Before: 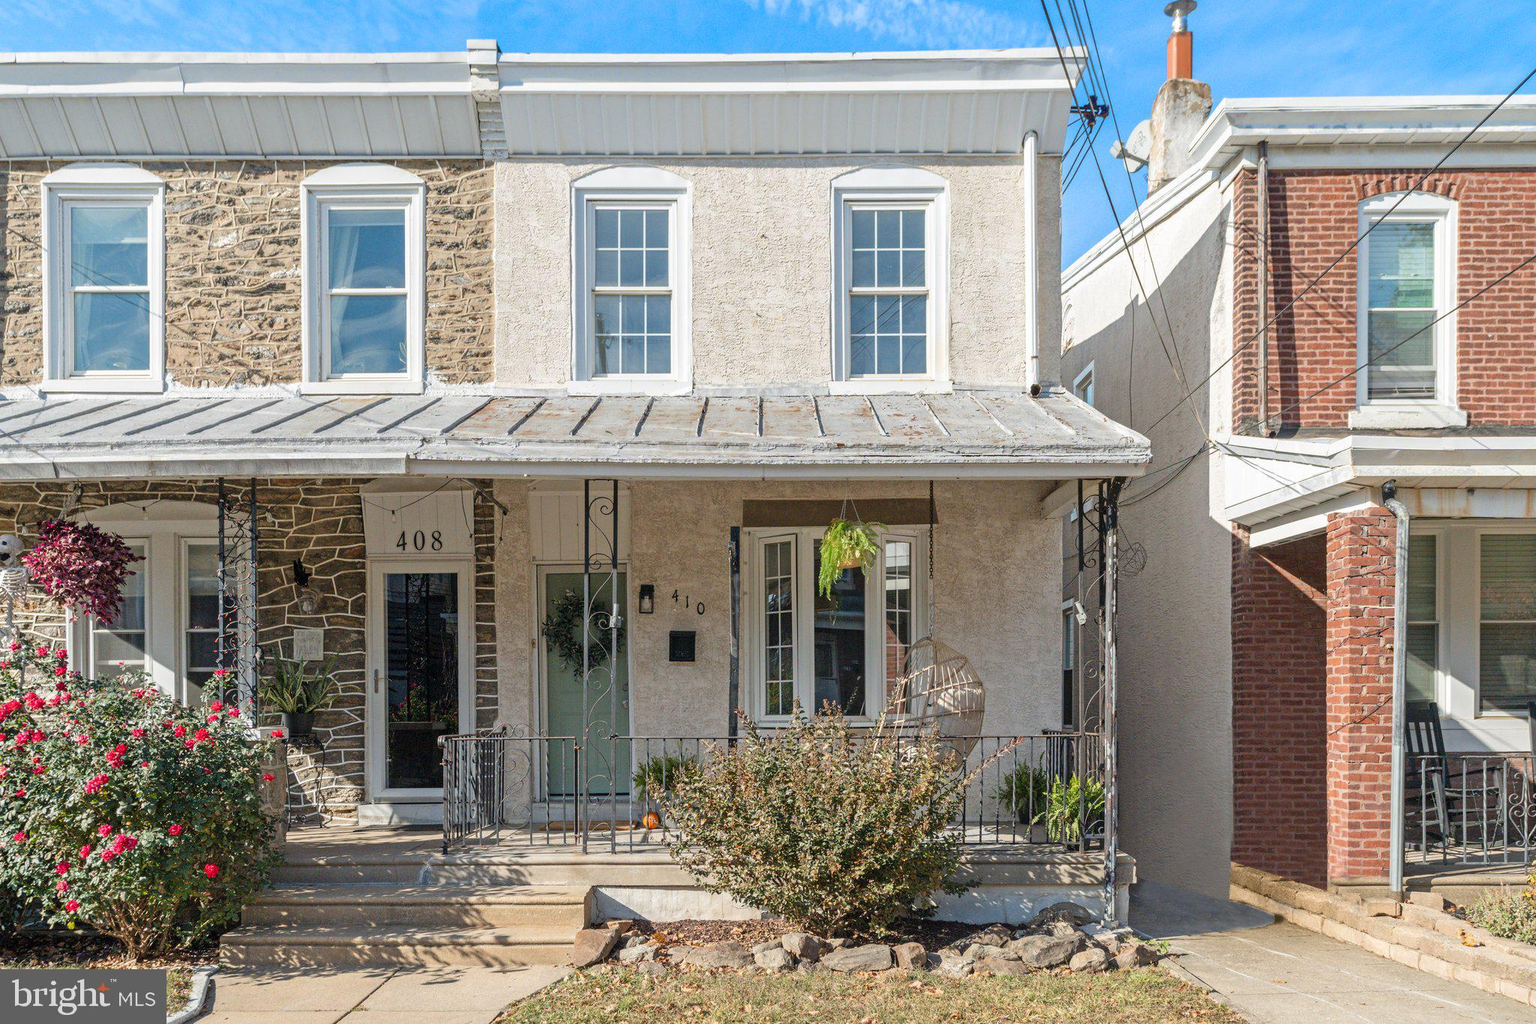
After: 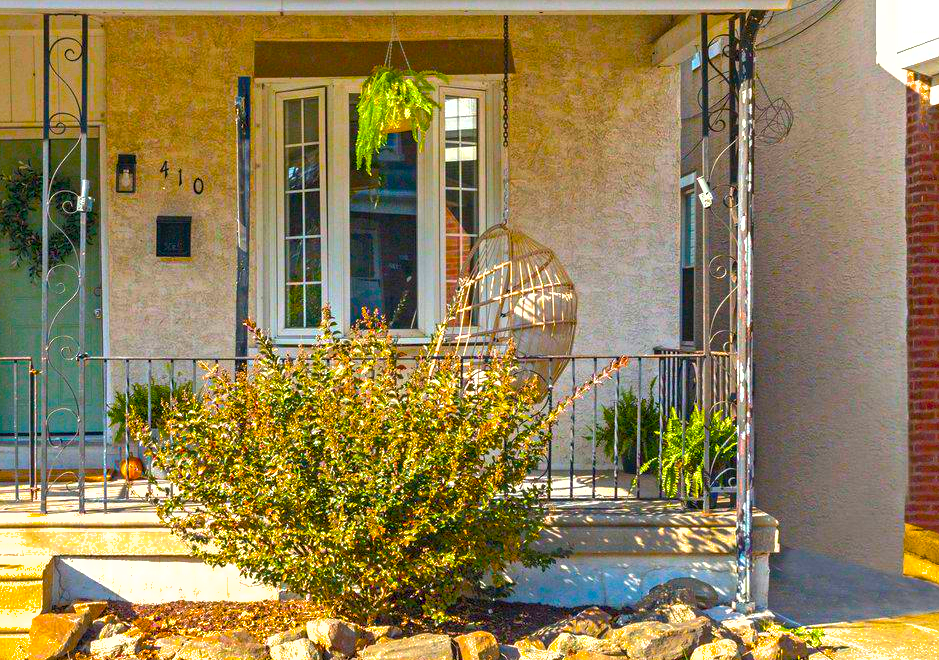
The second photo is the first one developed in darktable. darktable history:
shadows and highlights: on, module defaults
crop: left 35.976%, top 45.819%, right 18.162%, bottom 5.807%
color balance rgb: linear chroma grading › global chroma 20%, perceptual saturation grading › global saturation 65%, perceptual saturation grading › highlights 50%, perceptual saturation grading › shadows 30%, perceptual brilliance grading › global brilliance 12%, perceptual brilliance grading › highlights 15%, global vibrance 20%
